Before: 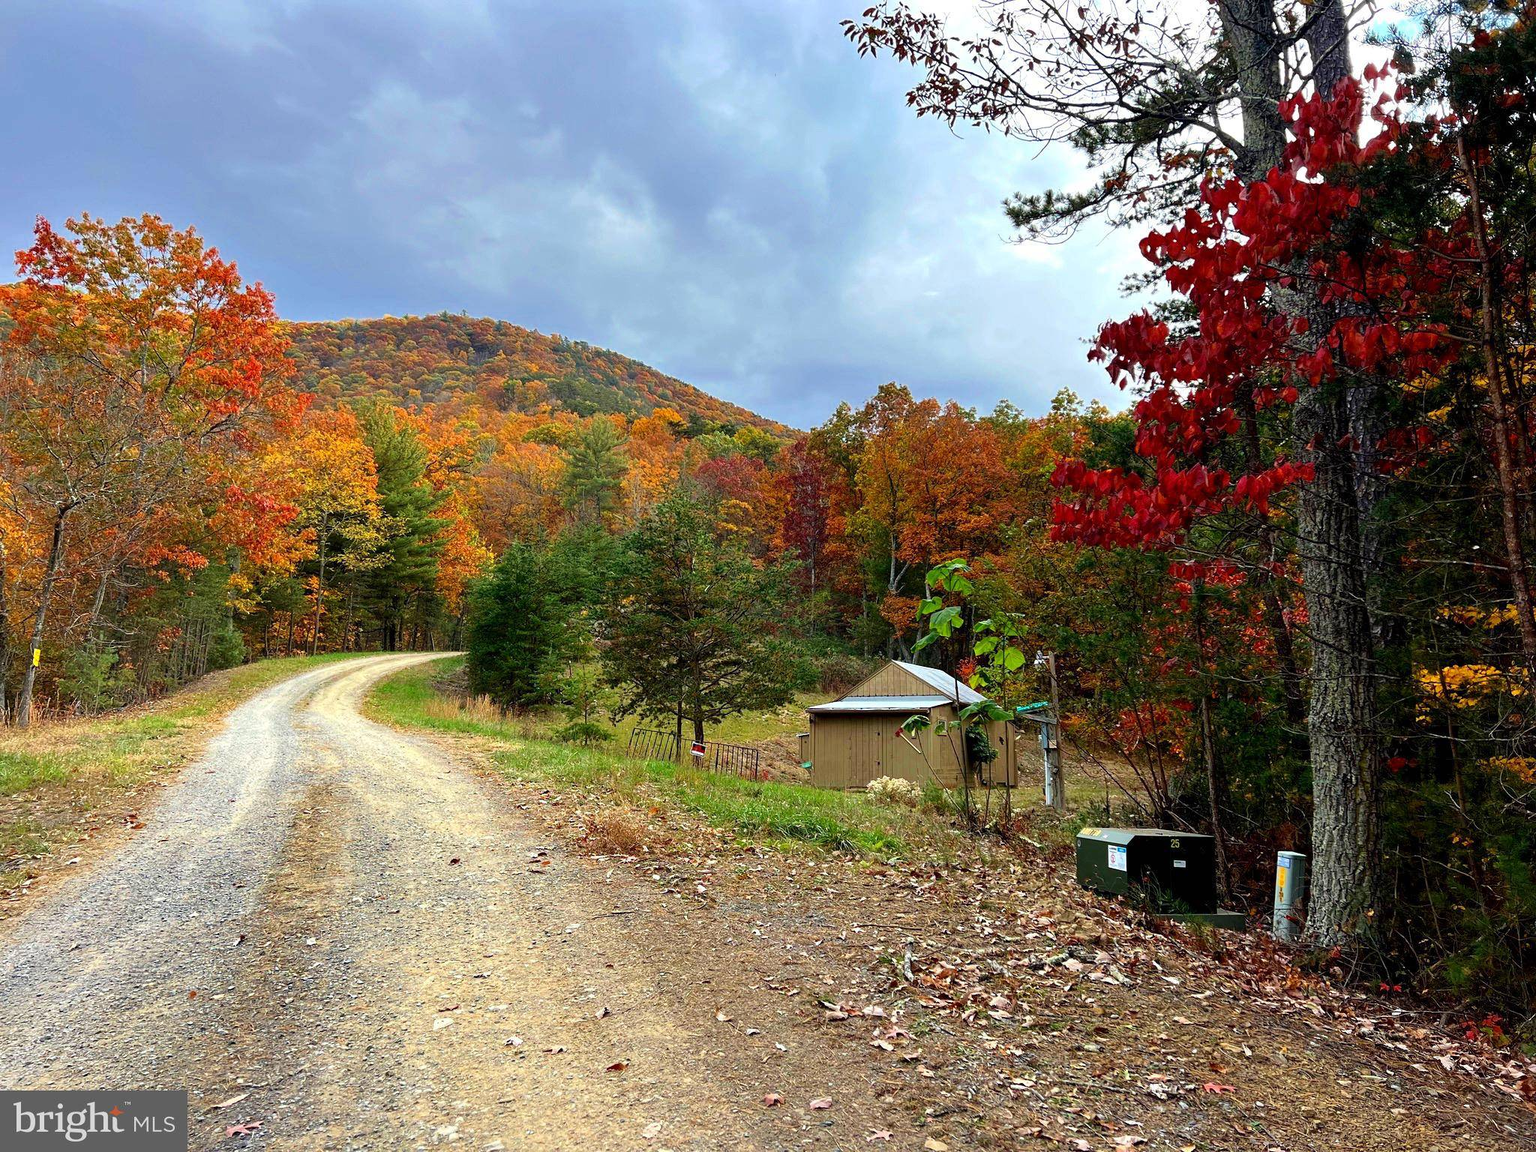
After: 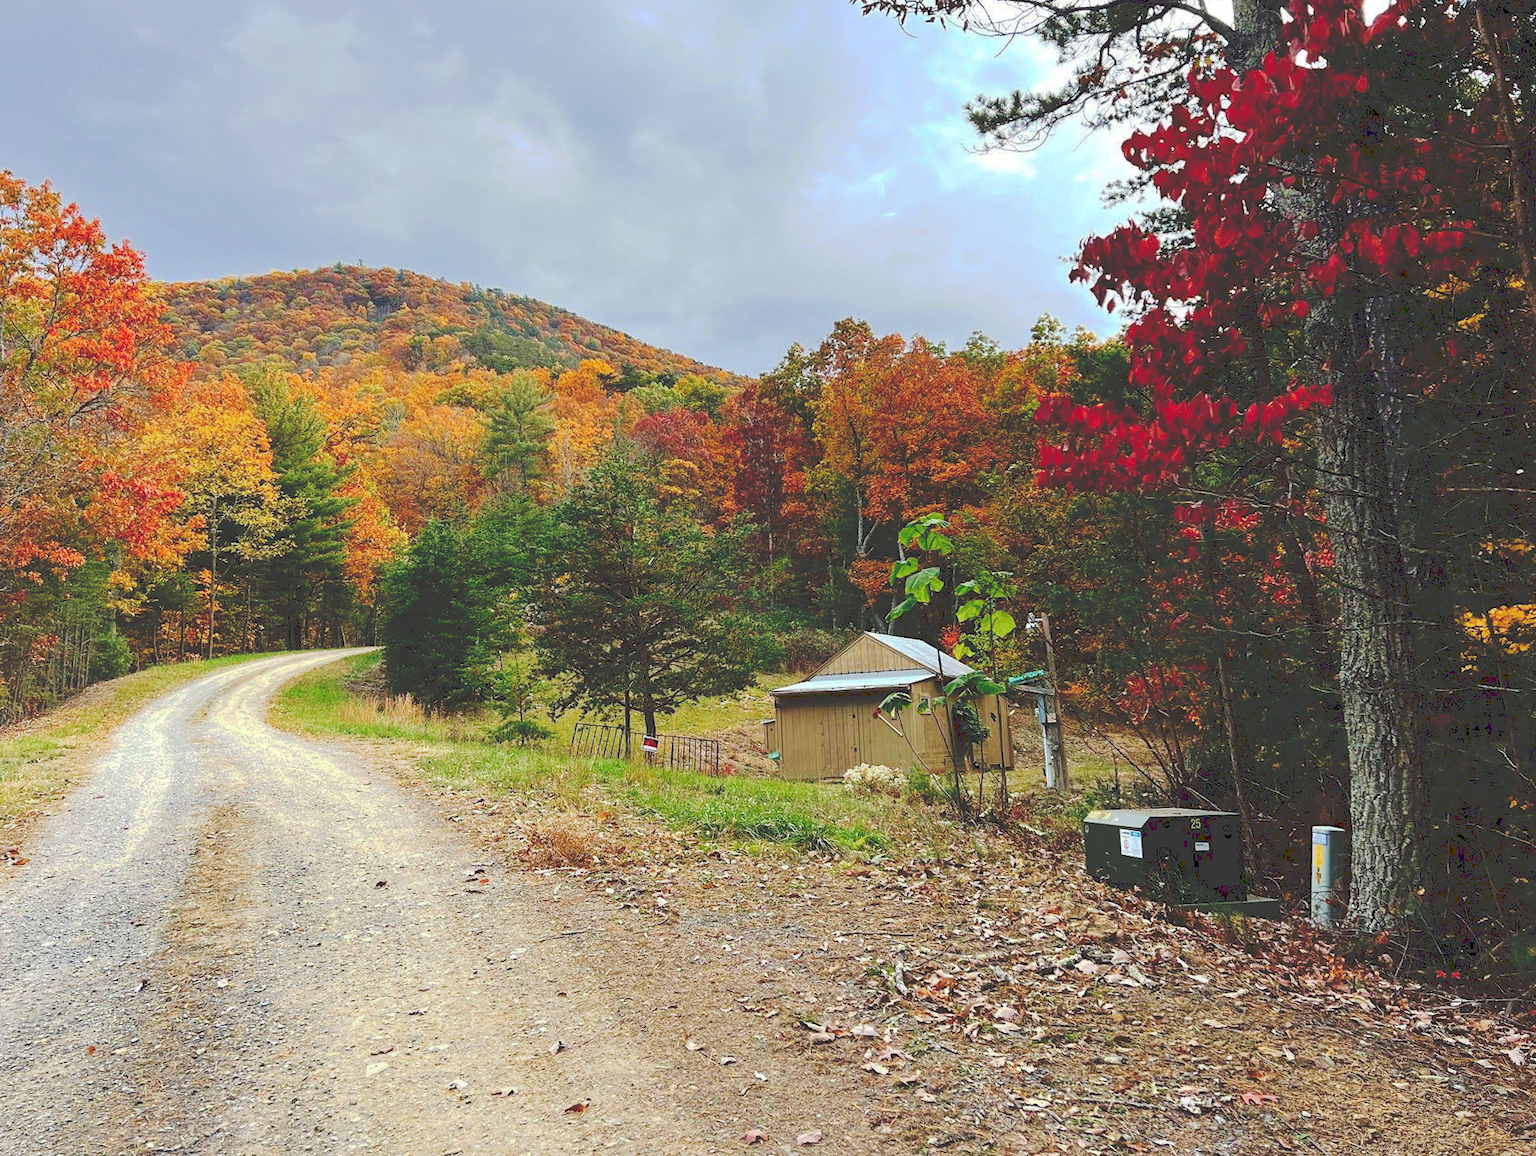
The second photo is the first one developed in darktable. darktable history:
exposure: compensate highlight preservation false
crop and rotate: angle 2.84°, left 6.061%, top 5.712%
tone curve: curves: ch0 [(0, 0) (0.003, 0.232) (0.011, 0.232) (0.025, 0.232) (0.044, 0.233) (0.069, 0.234) (0.1, 0.237) (0.136, 0.247) (0.177, 0.258) (0.224, 0.283) (0.277, 0.332) (0.335, 0.401) (0.399, 0.483) (0.468, 0.56) (0.543, 0.637) (0.623, 0.706) (0.709, 0.764) (0.801, 0.816) (0.898, 0.859) (1, 1)], preserve colors none
